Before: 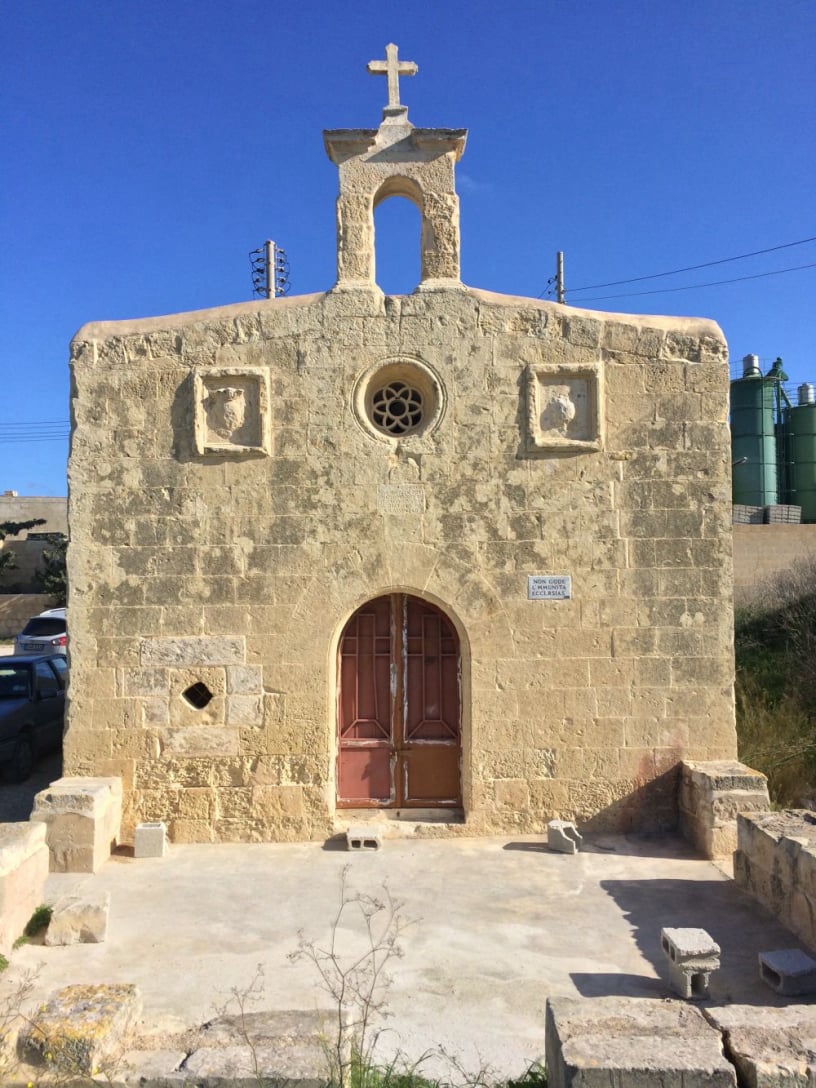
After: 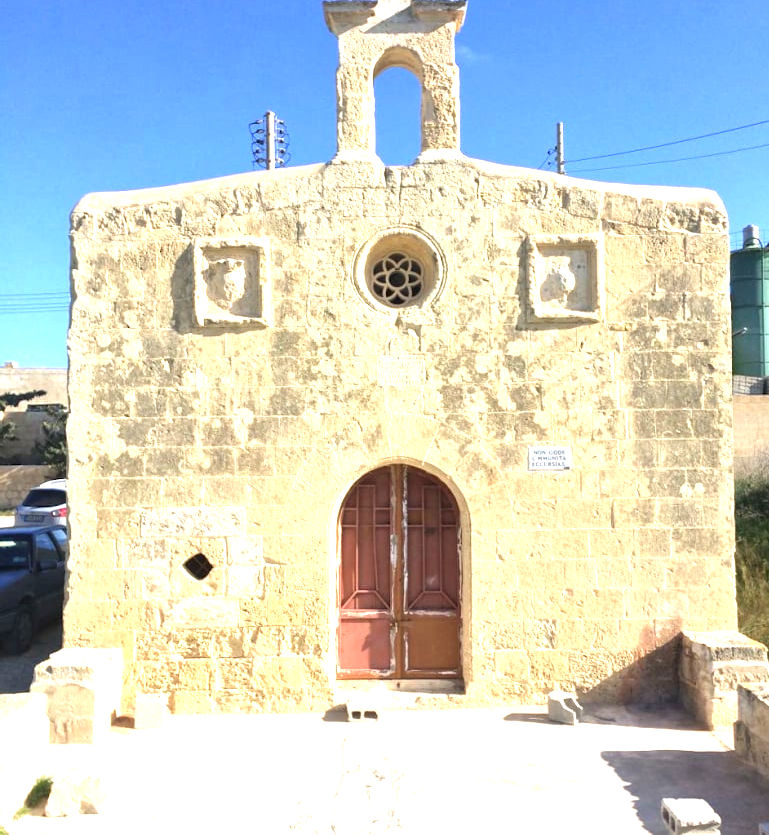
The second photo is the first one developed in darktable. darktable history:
exposure: black level correction 0, exposure 1.285 EV, compensate highlight preservation false
crop and rotate: angle 0.049°, top 11.815%, right 5.595%, bottom 11.337%
